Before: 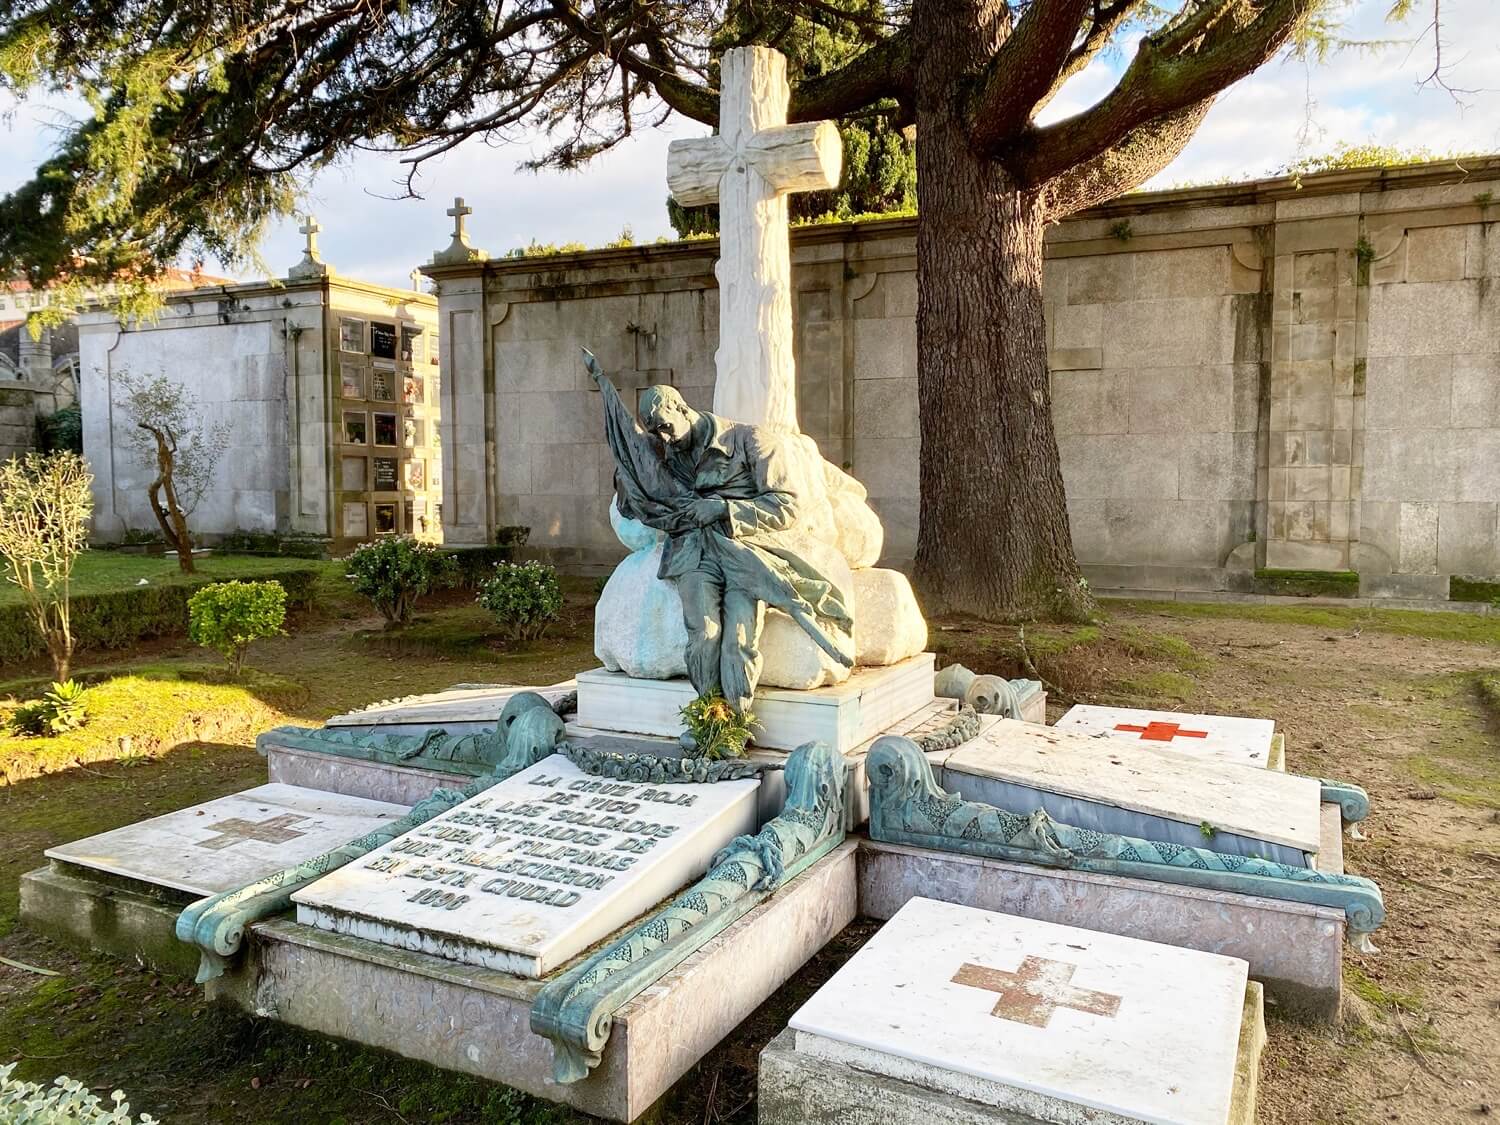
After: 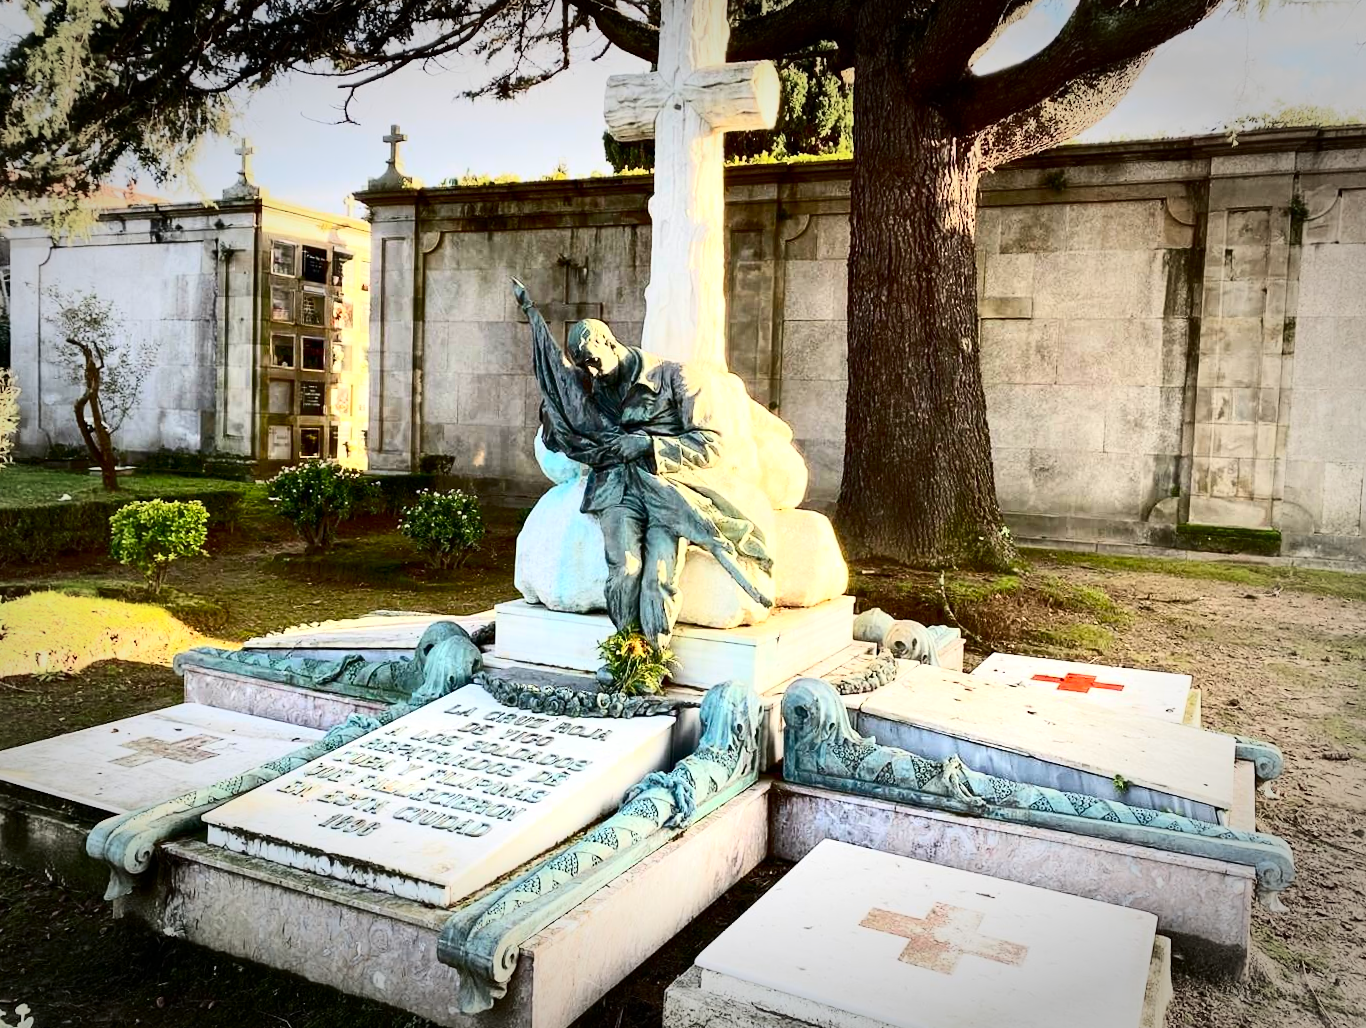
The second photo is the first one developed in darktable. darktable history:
vignetting: fall-off start 70.32%, width/height ratio 1.334
contrast brightness saturation: contrast 0.398, brightness 0.041, saturation 0.259
exposure: exposure 0.211 EV, compensate exposure bias true, compensate highlight preservation false
crop and rotate: angle -2.03°, left 3.096%, top 3.62%, right 1.52%, bottom 0.666%
